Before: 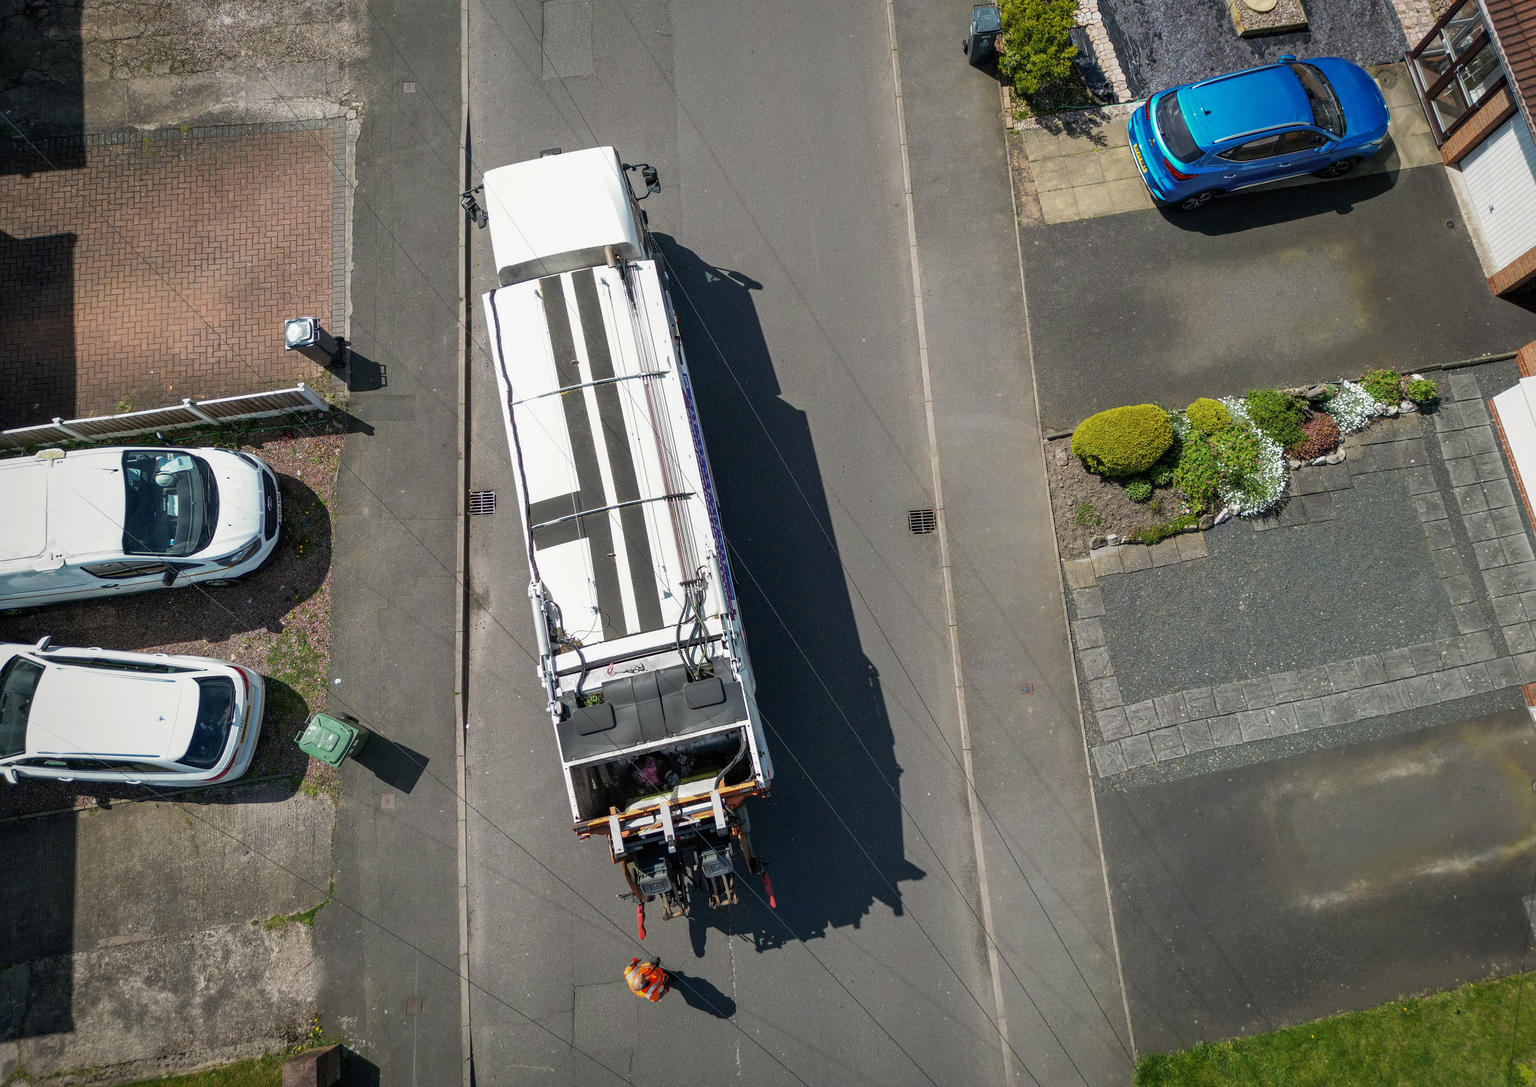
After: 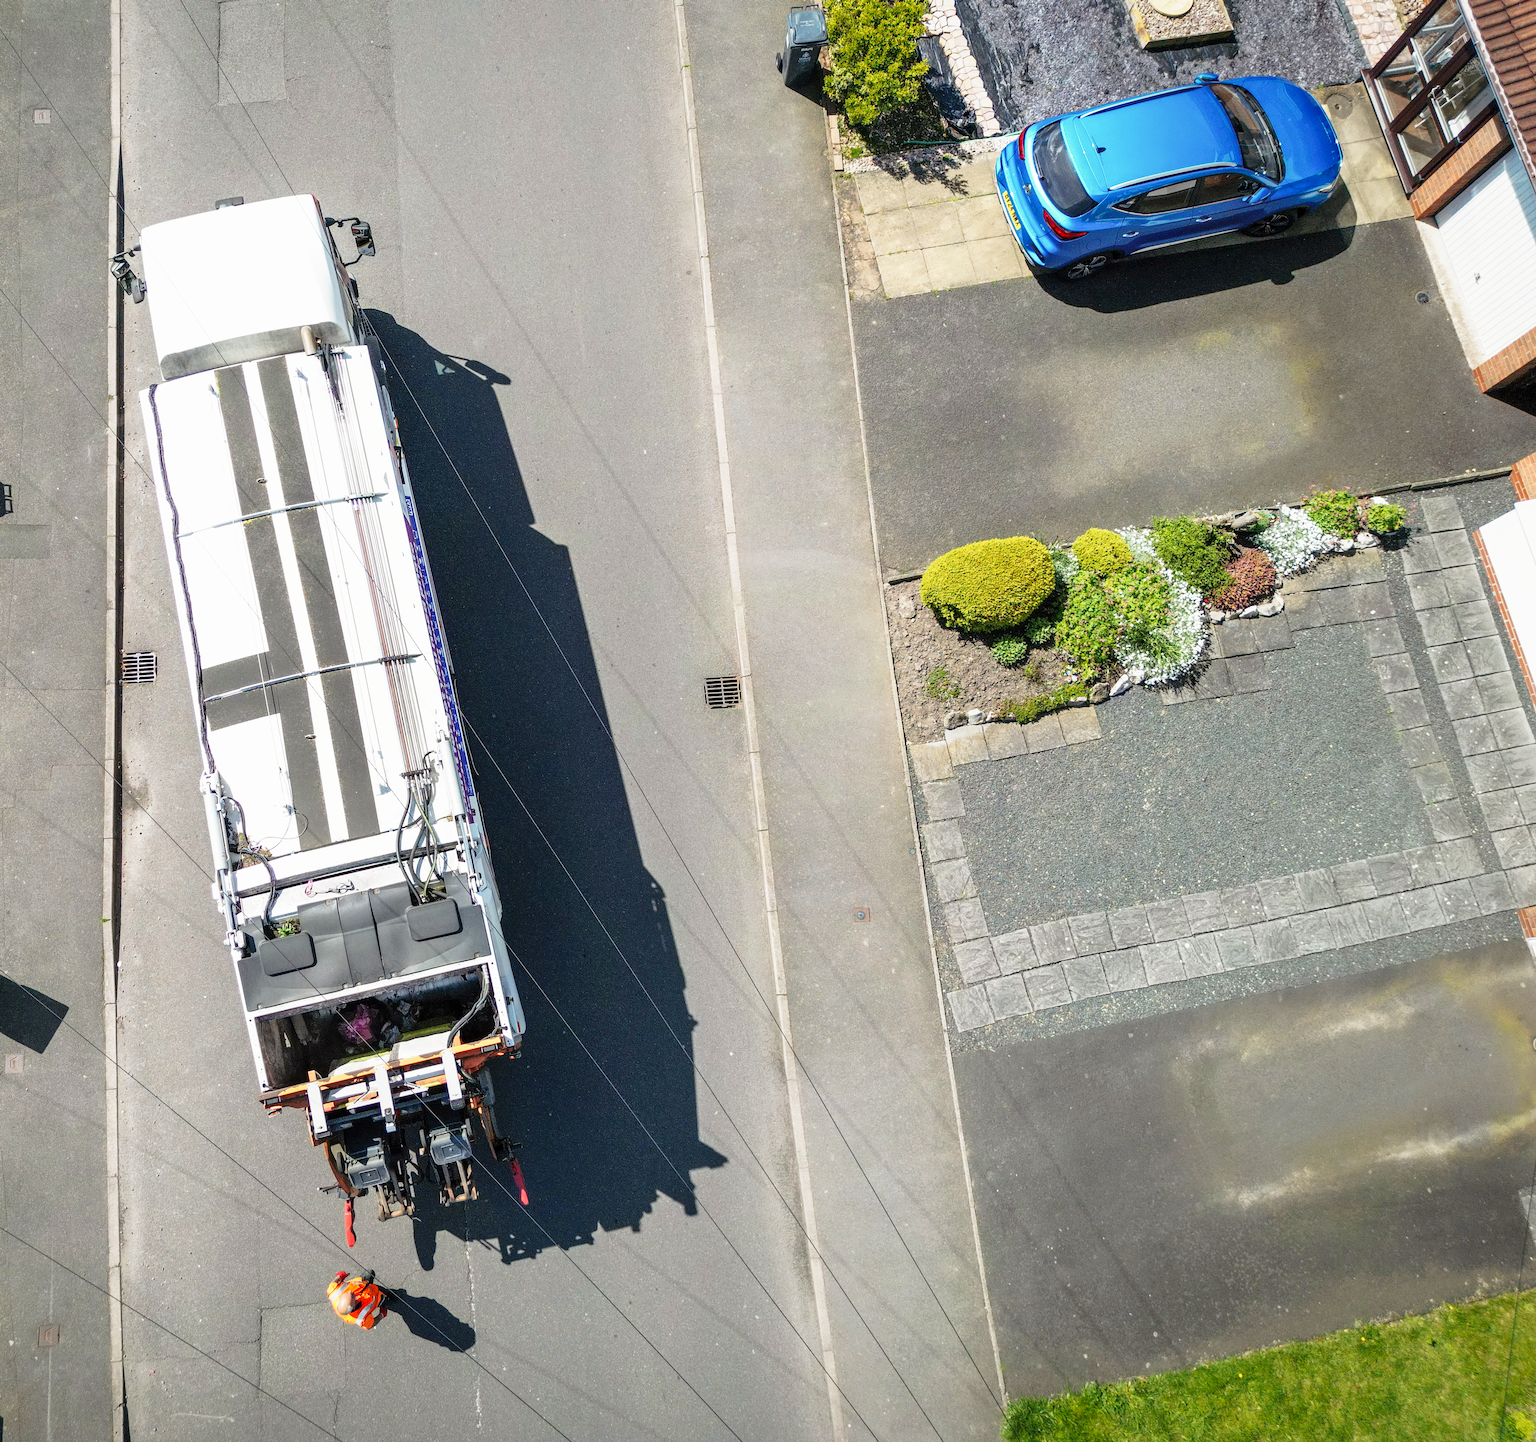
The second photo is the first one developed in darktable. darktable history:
crop and rotate: left 24.6%
base curve: curves: ch0 [(0, 0) (0.026, 0.03) (0.109, 0.232) (0.351, 0.748) (0.669, 0.968) (1, 1)], preserve colors none
color balance: contrast -15%
